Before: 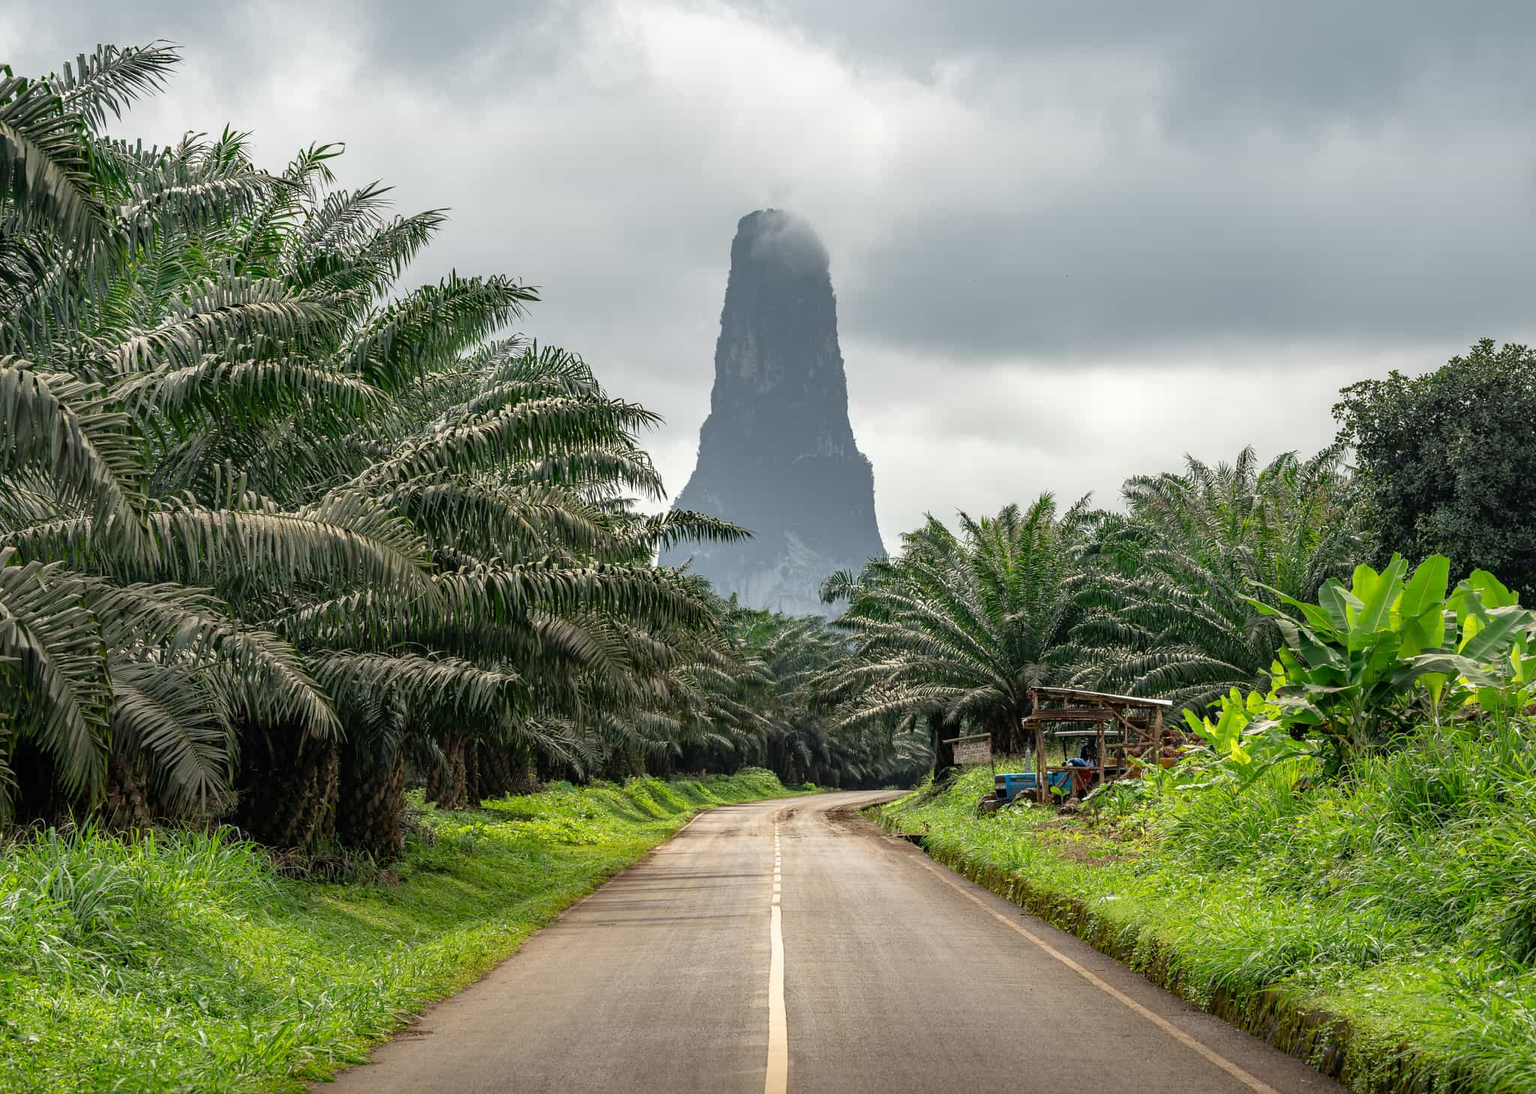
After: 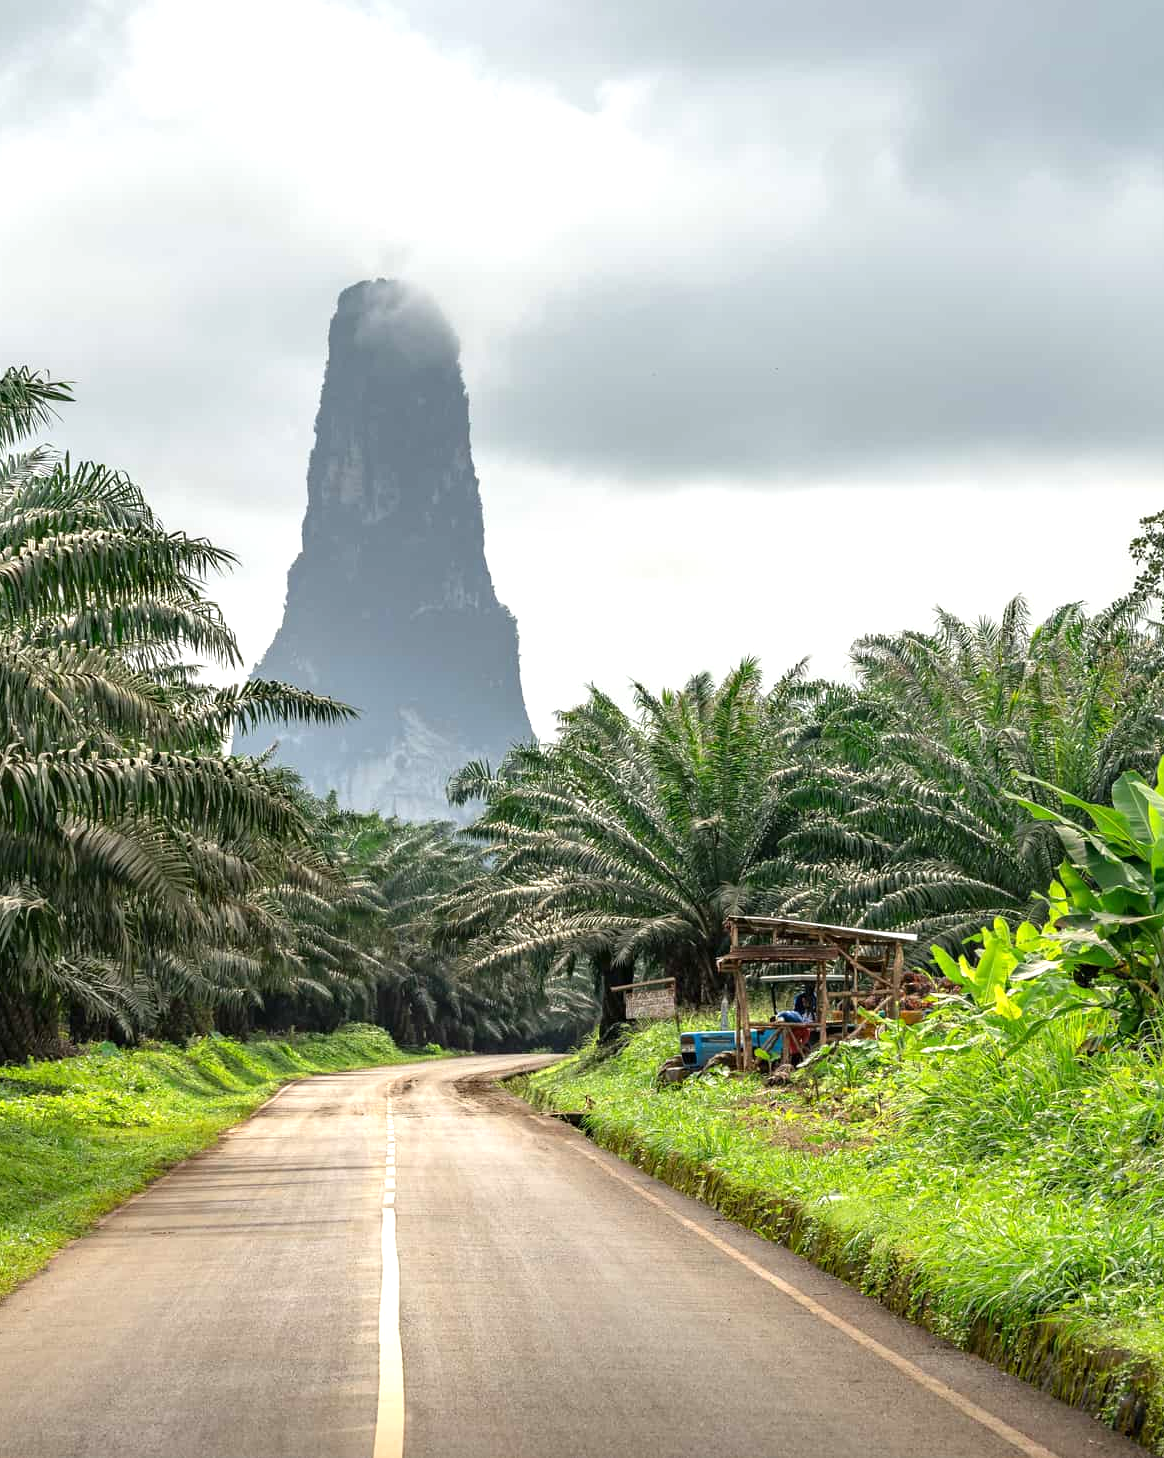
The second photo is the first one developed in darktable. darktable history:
exposure: exposure 0.566 EV, compensate highlight preservation false
crop: left 31.567%, top 0.007%, right 11.539%
